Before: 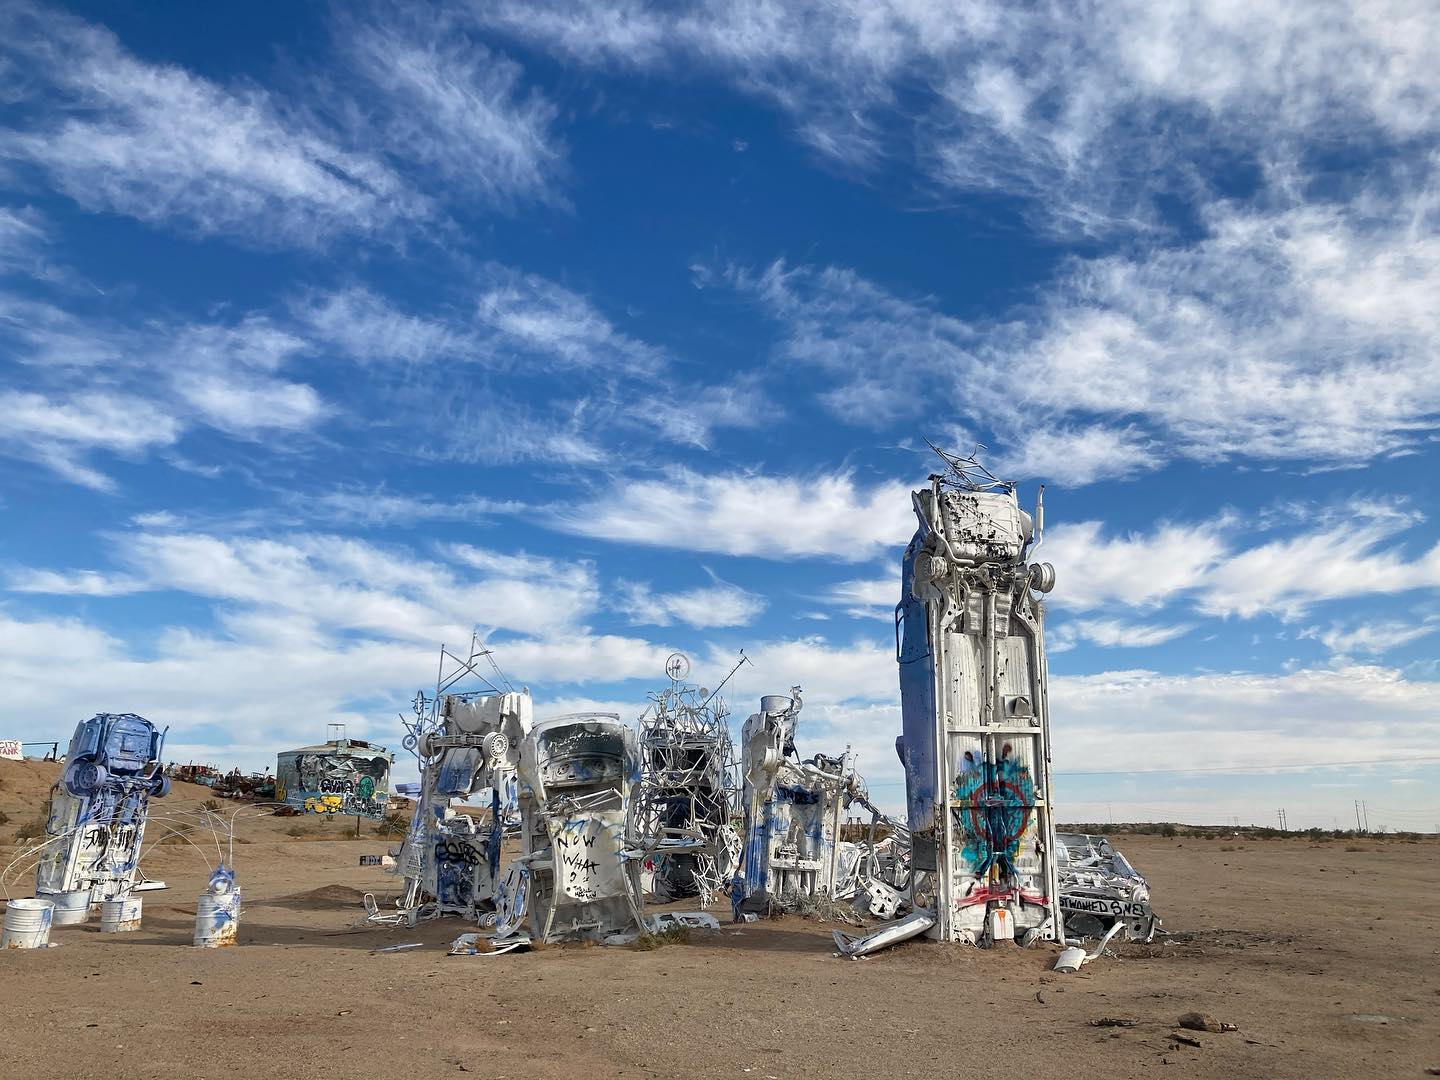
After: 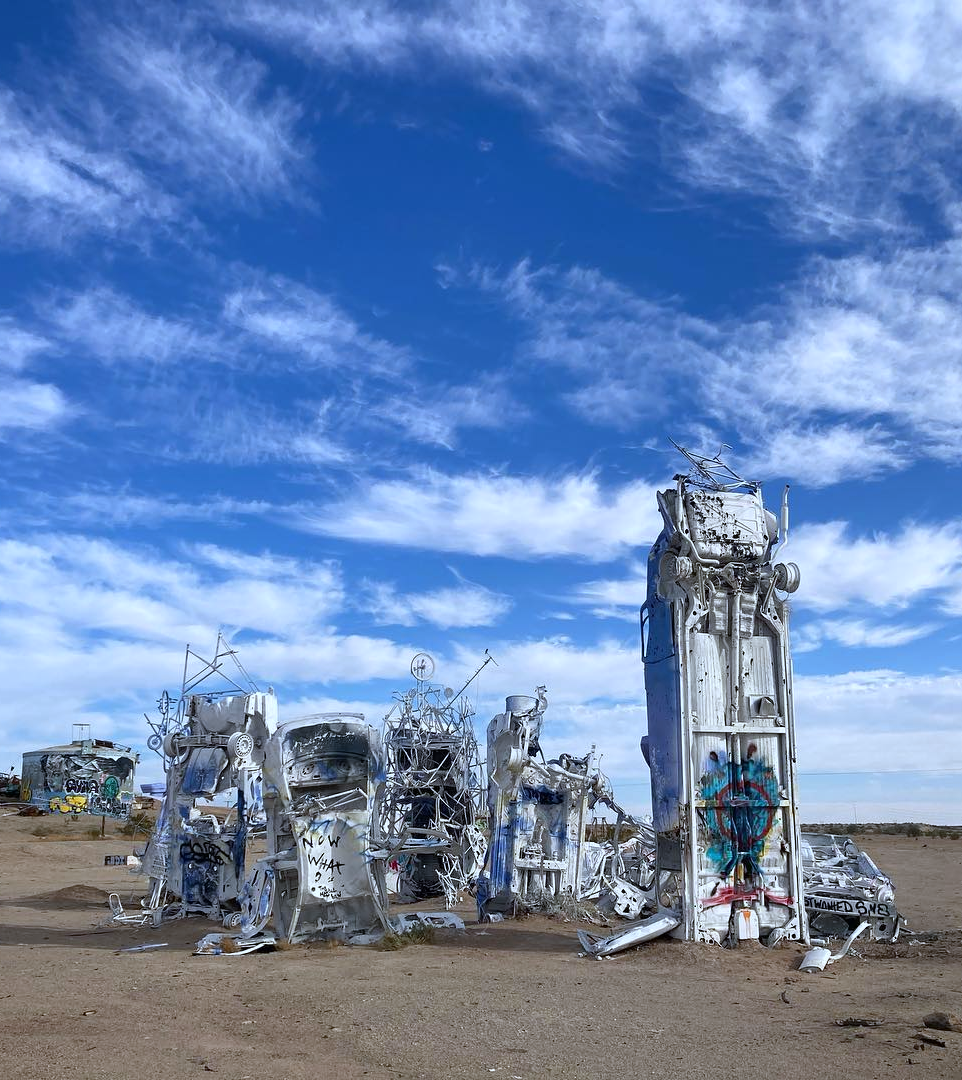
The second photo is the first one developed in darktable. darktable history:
crop and rotate: left 17.732%, right 15.423%
white balance: red 0.926, green 1.003, blue 1.133
